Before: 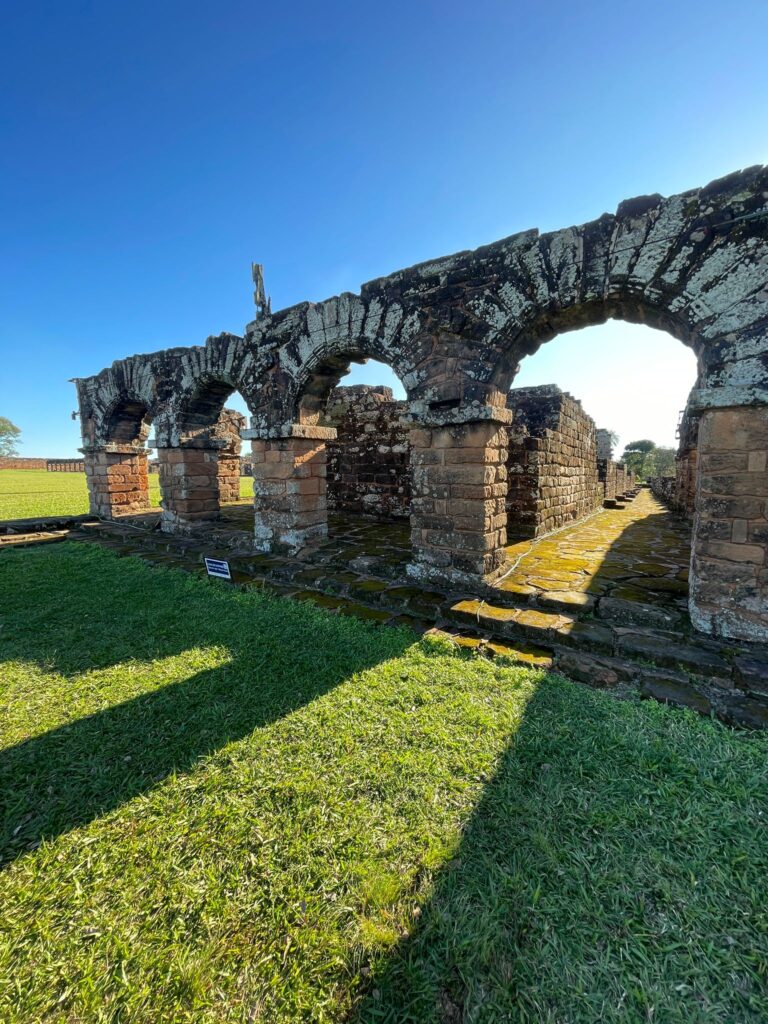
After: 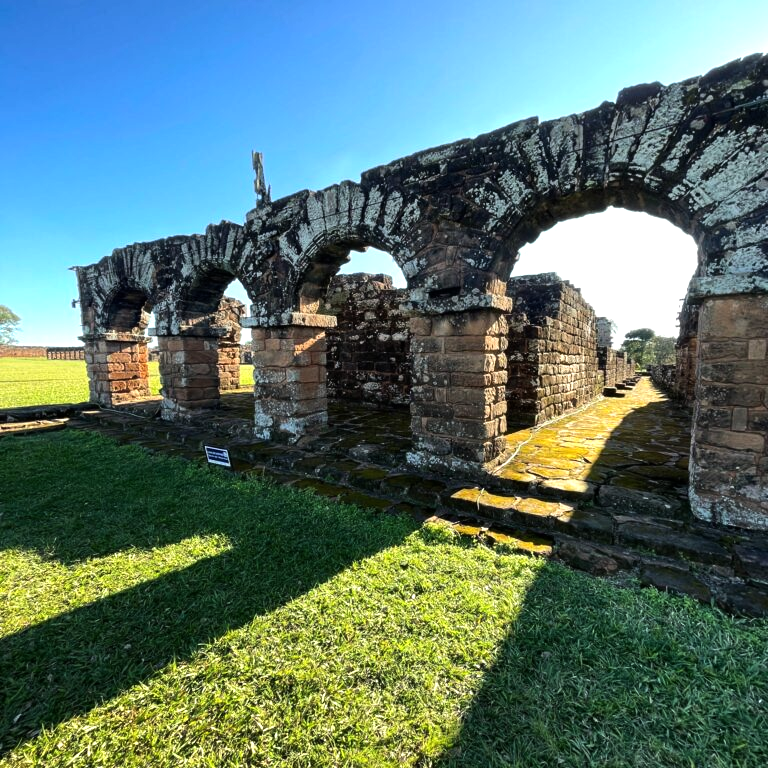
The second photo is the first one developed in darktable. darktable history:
tone equalizer: -8 EV -0.787 EV, -7 EV -0.681 EV, -6 EV -0.578 EV, -5 EV -0.366 EV, -3 EV 0.379 EV, -2 EV 0.6 EV, -1 EV 0.681 EV, +0 EV 0.778 EV, edges refinement/feathering 500, mask exposure compensation -1.57 EV, preserve details no
crop: top 11.015%, bottom 13.954%
